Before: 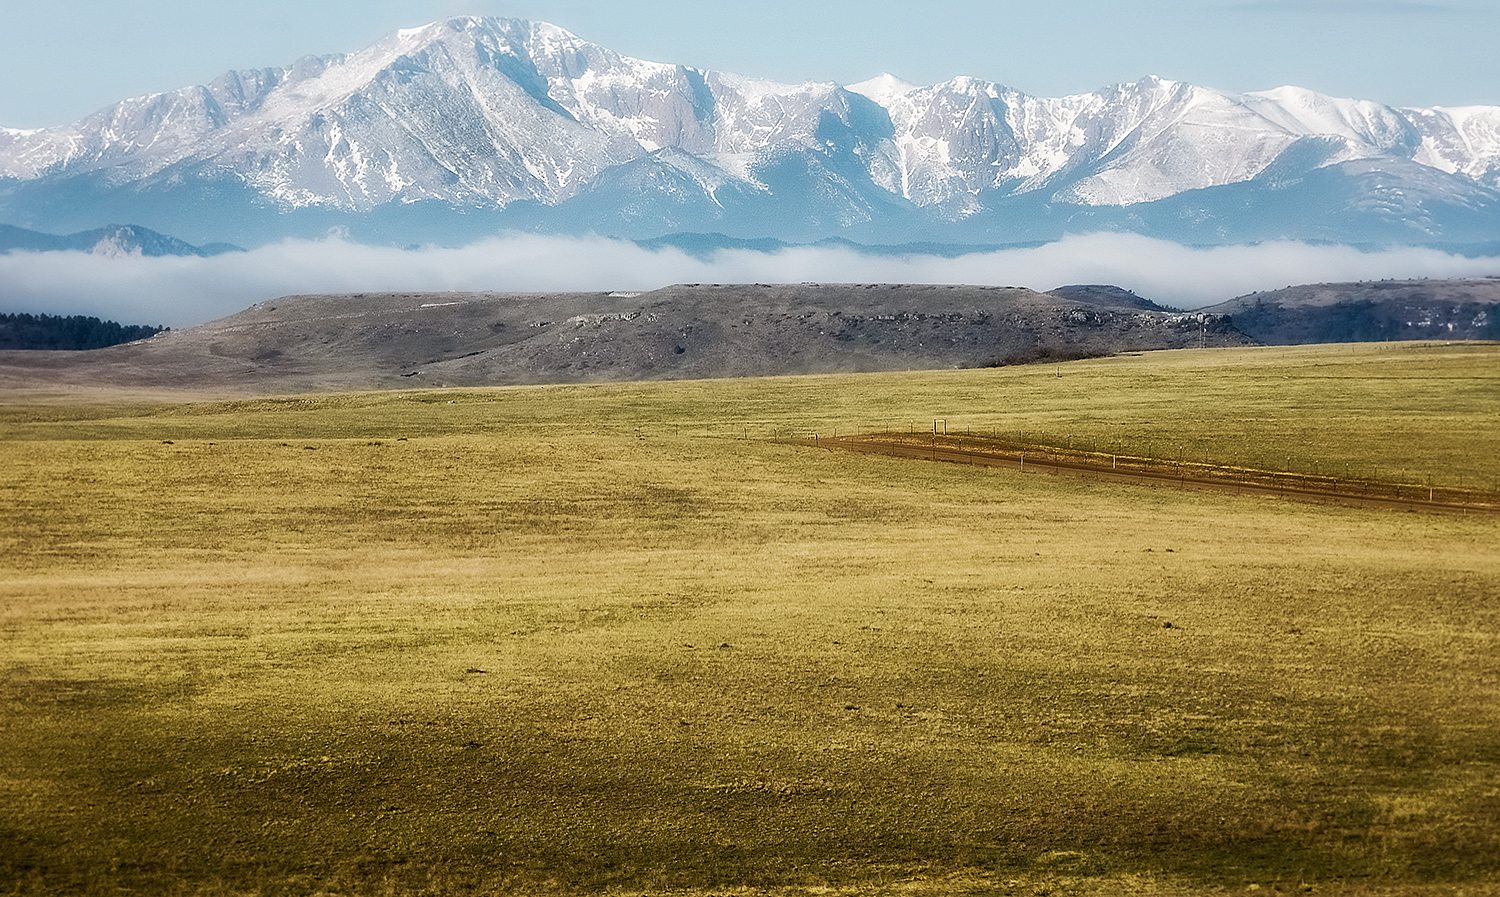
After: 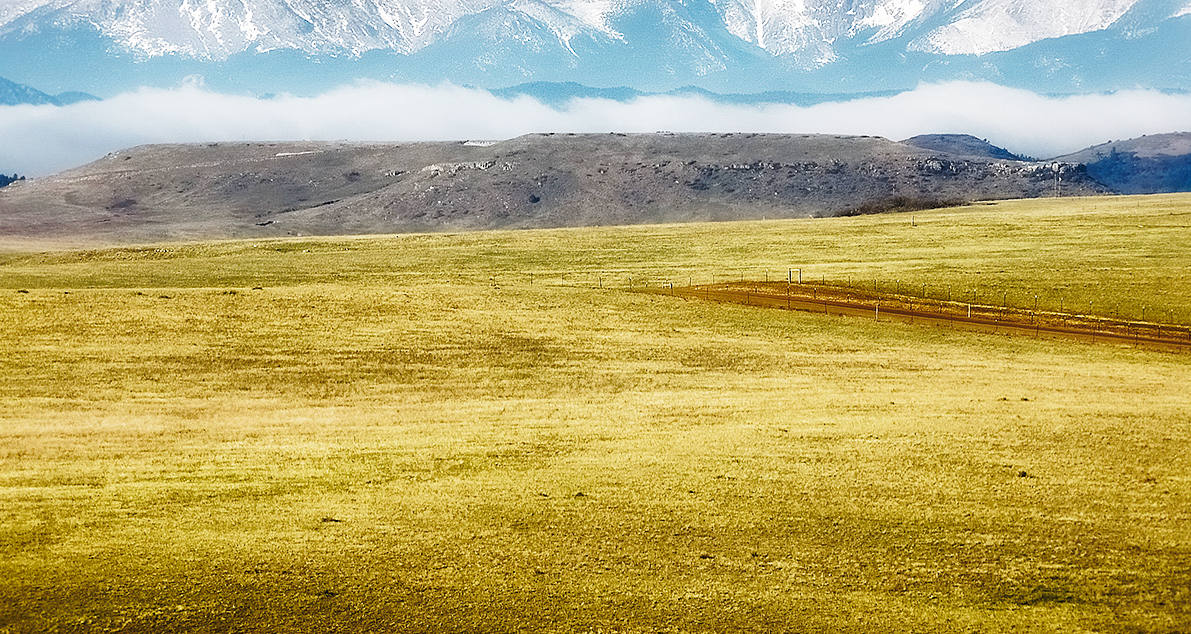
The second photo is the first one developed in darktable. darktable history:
white balance: emerald 1
shadows and highlights: on, module defaults
crop: left 9.712%, top 16.928%, right 10.845%, bottom 12.332%
base curve: curves: ch0 [(0, 0) (0.036, 0.037) (0.121, 0.228) (0.46, 0.76) (0.859, 0.983) (1, 1)], preserve colors none
